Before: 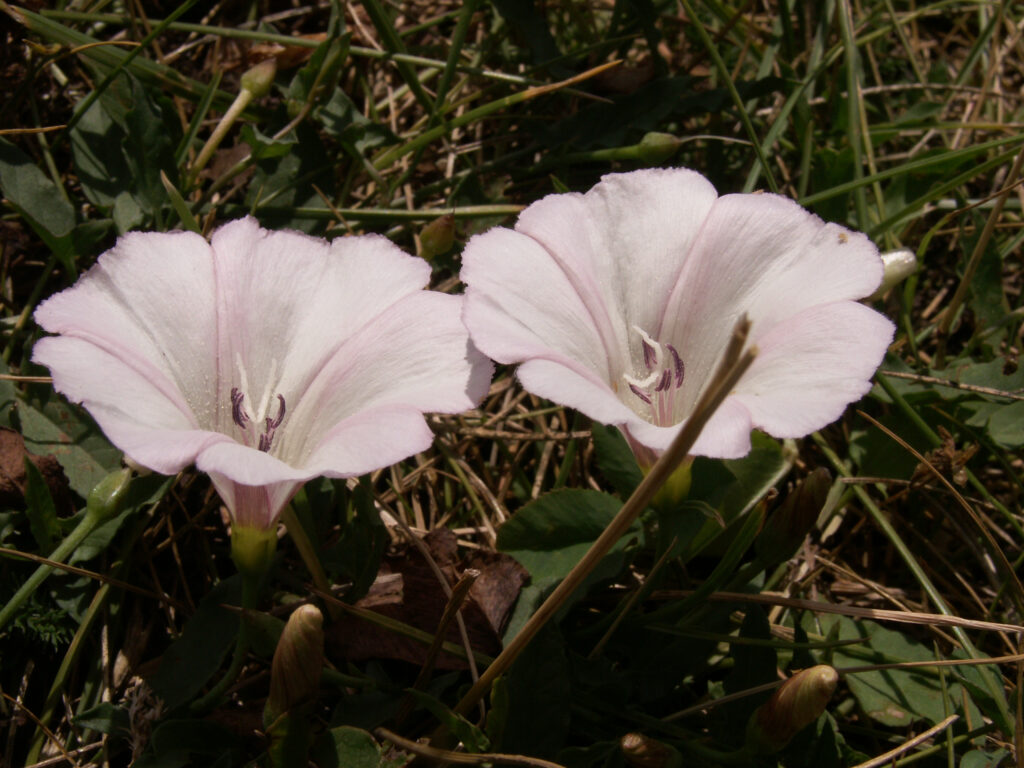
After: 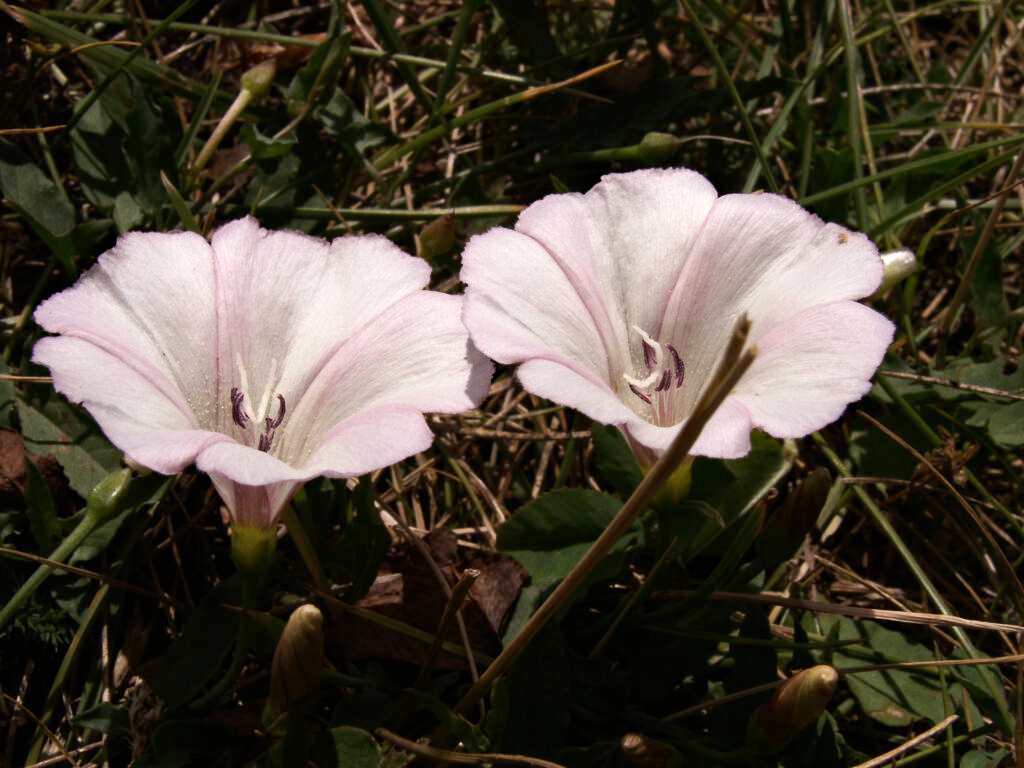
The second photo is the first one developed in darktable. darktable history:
haze removal: compatibility mode true
tone equalizer: -8 EV -0.399 EV, -7 EV -0.392 EV, -6 EV -0.347 EV, -5 EV -0.186 EV, -3 EV 0.196 EV, -2 EV 0.319 EV, -1 EV 0.371 EV, +0 EV 0.427 EV, edges refinement/feathering 500, mask exposure compensation -1.57 EV, preserve details no
exposure: compensate highlight preservation false
contrast equalizer: y [[0.5 ×6], [0.5 ×6], [0.5, 0.5, 0.501, 0.545, 0.707, 0.863], [0 ×6], [0 ×6]]
